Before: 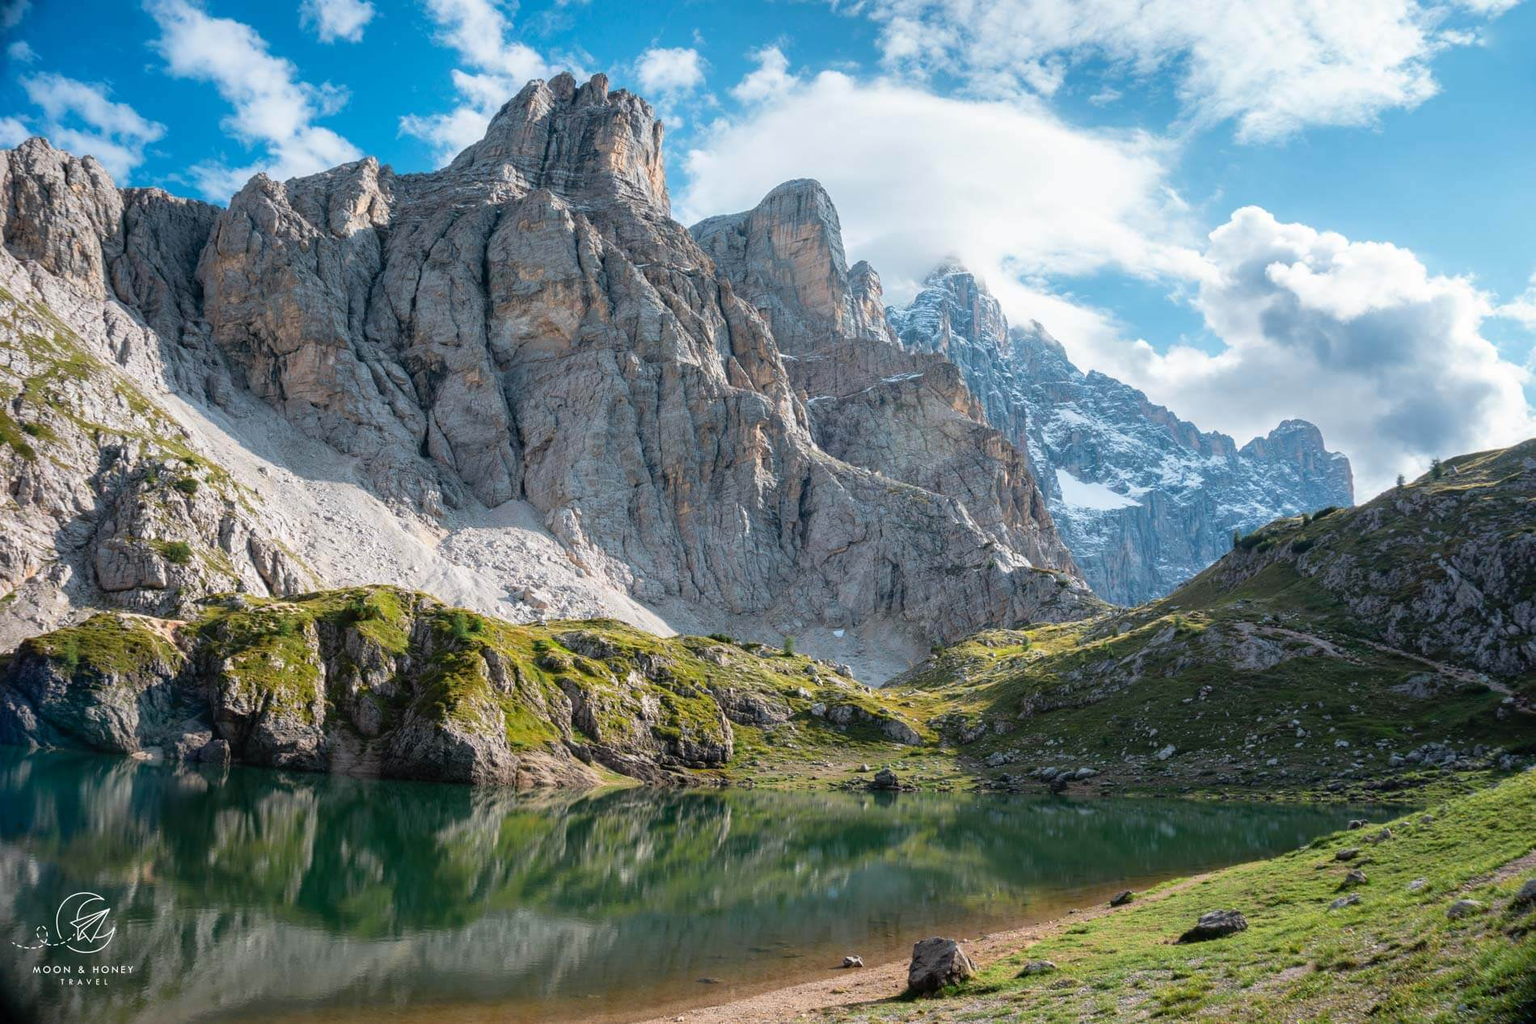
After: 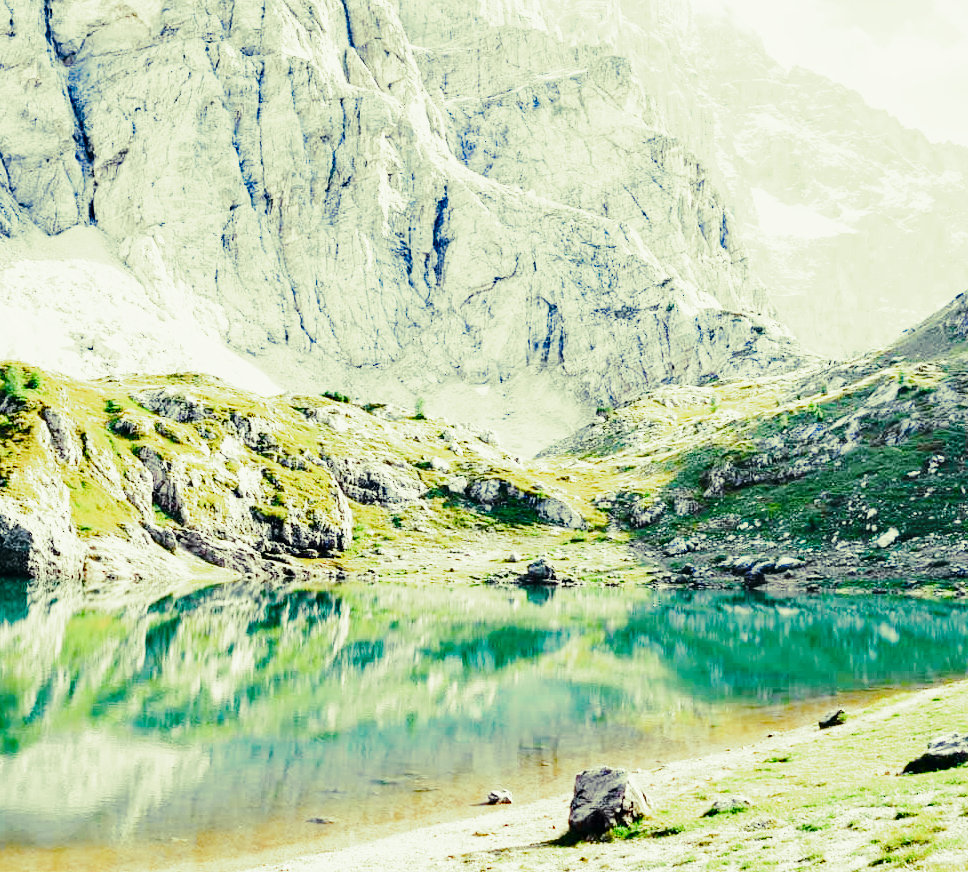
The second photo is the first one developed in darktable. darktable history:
split-toning: shadows › hue 290.82°, shadows › saturation 0.34, highlights › saturation 0.38, balance 0, compress 50%
exposure: exposure 0.376 EV, compensate highlight preservation false
tone curve: curves: ch0 [(0, 0) (0.11, 0.081) (0.256, 0.259) (0.398, 0.475) (0.498, 0.611) (0.65, 0.757) (0.835, 0.883) (1, 0.961)]; ch1 [(0, 0) (0.346, 0.307) (0.408, 0.369) (0.453, 0.457) (0.482, 0.479) (0.502, 0.498) (0.521, 0.51) (0.553, 0.554) (0.618, 0.65) (0.693, 0.727) (1, 1)]; ch2 [(0, 0) (0.366, 0.337) (0.434, 0.46) (0.485, 0.494) (0.5, 0.494) (0.511, 0.508) (0.537, 0.55) (0.579, 0.599) (0.621, 0.693) (1, 1)], color space Lab, independent channels, preserve colors none
color calibration: x 0.37, y 0.382, temperature 4313.32 K
base curve: curves: ch0 [(0, 0) (0.028, 0.03) (0.105, 0.232) (0.387, 0.748) (0.754, 0.968) (1, 1)], fusion 1, exposure shift 0.576, preserve colors none
crop and rotate: left 29.237%, top 31.152%, right 19.807%
